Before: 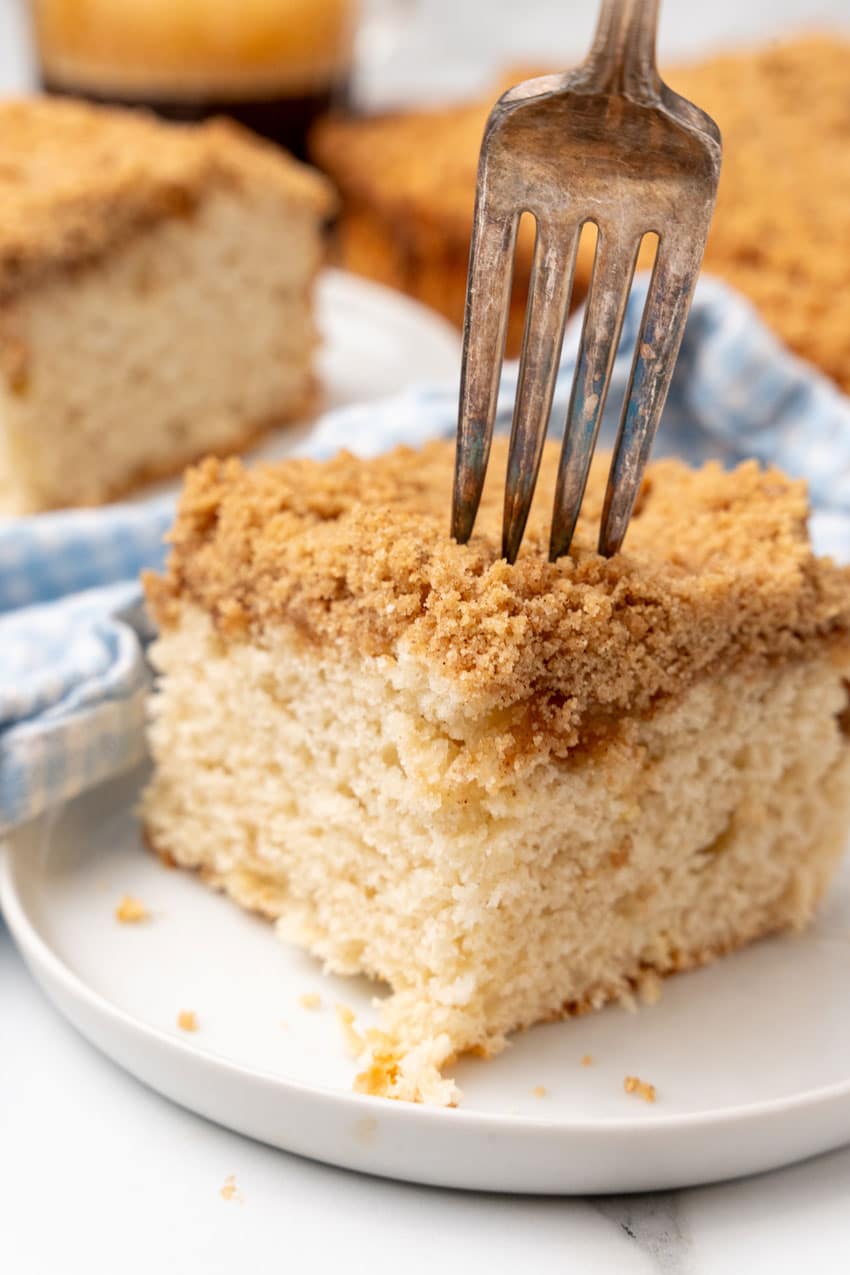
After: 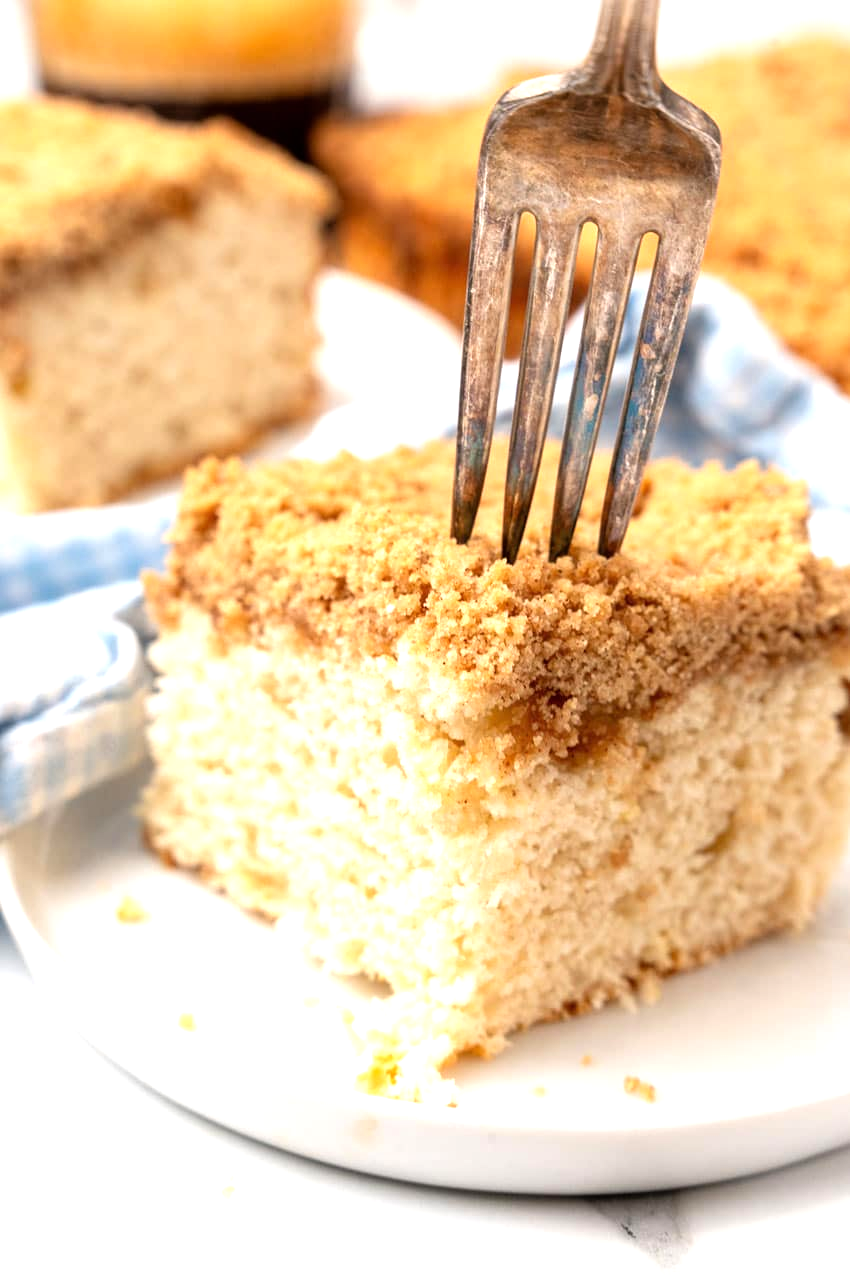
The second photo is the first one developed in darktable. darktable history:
tone equalizer: -8 EV -0.711 EV, -7 EV -0.707 EV, -6 EV -0.599 EV, -5 EV -0.42 EV, -3 EV 0.382 EV, -2 EV 0.6 EV, -1 EV 0.693 EV, +0 EV 0.769 EV
